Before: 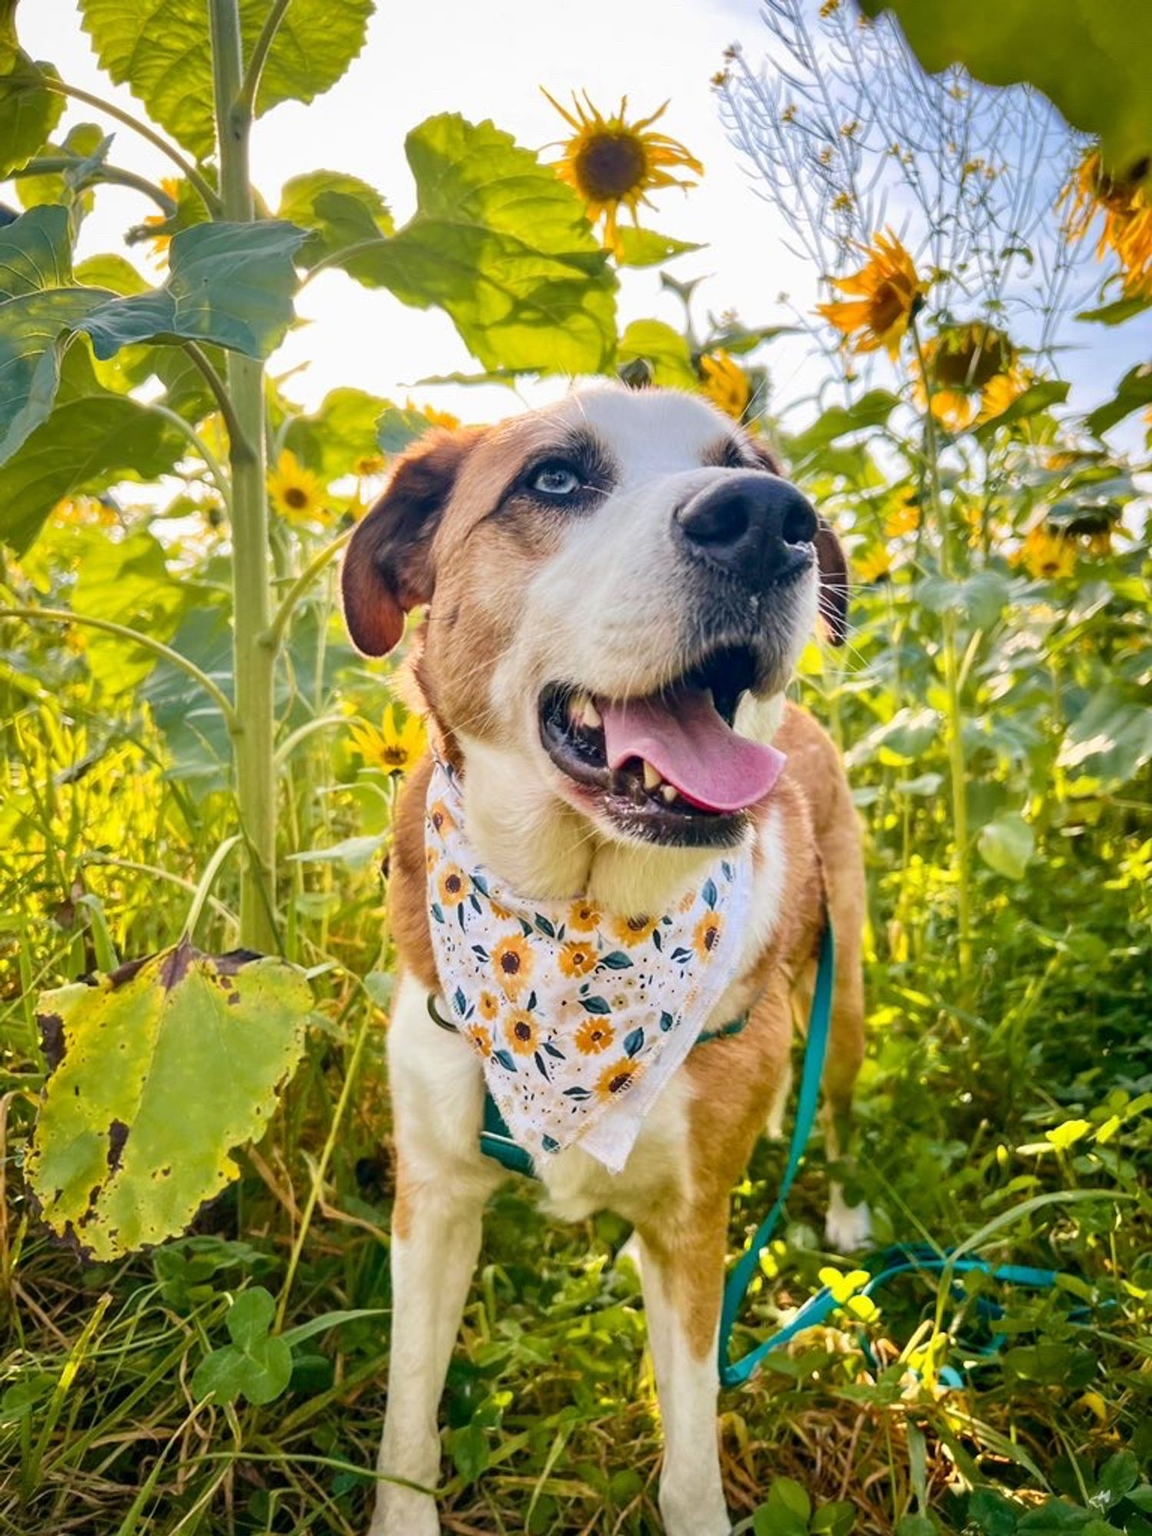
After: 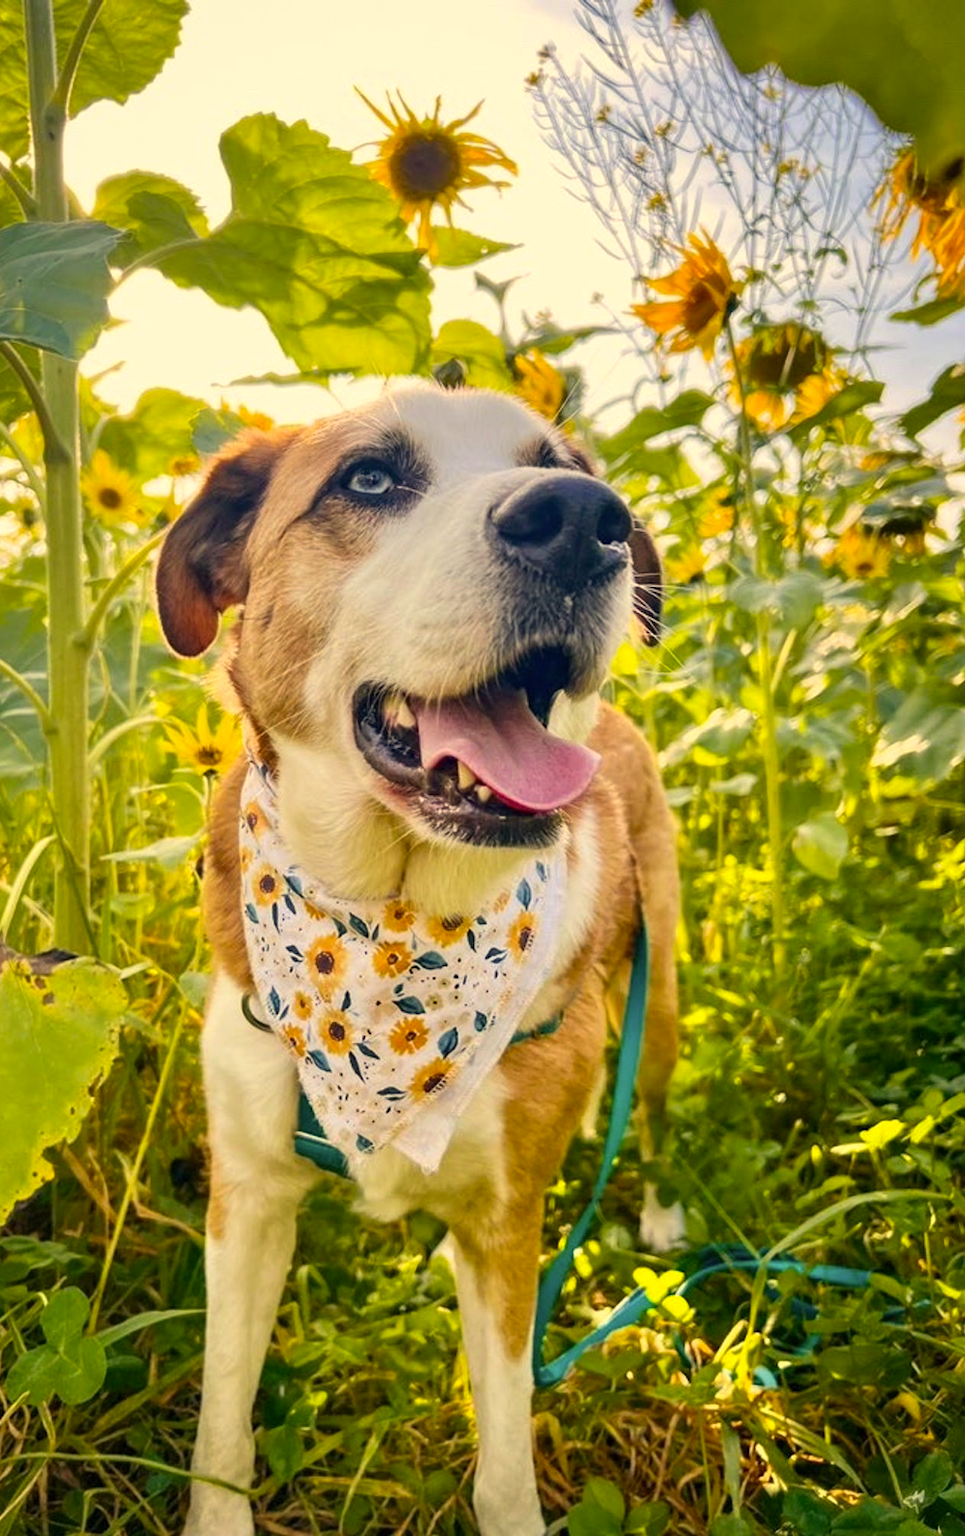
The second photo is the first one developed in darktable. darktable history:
color correction: highlights a* 2.72, highlights b* 22.8
crop: left 16.145%
